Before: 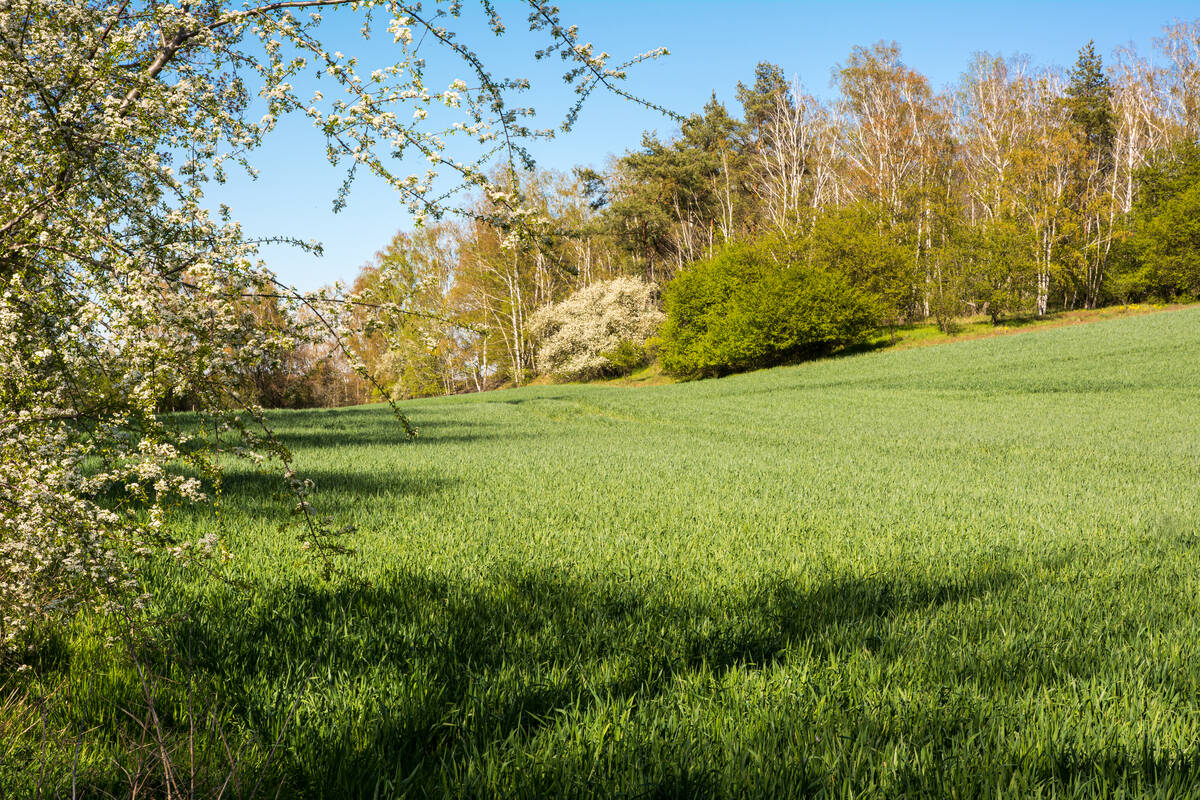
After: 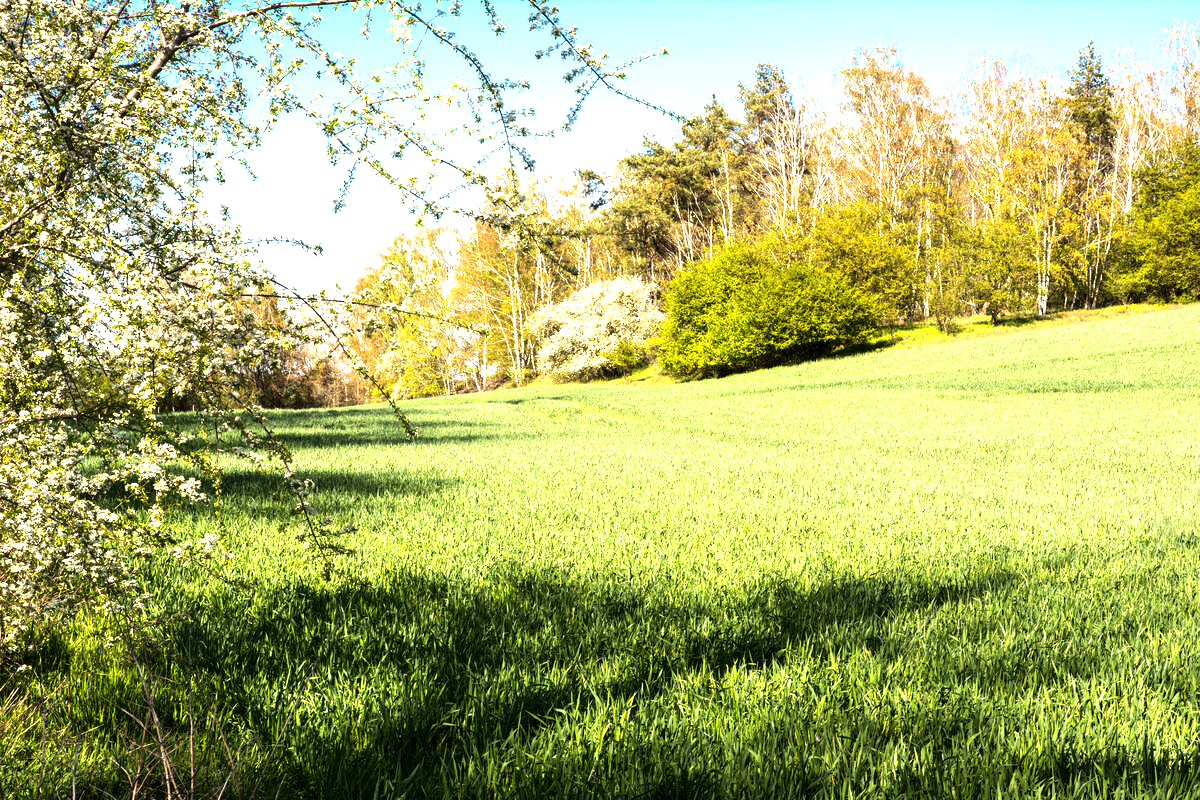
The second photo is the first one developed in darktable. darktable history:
exposure: black level correction 0, exposure 0.694 EV, compensate highlight preservation false
tone equalizer: -8 EV -0.765 EV, -7 EV -0.714 EV, -6 EV -0.587 EV, -5 EV -0.402 EV, -3 EV 0.393 EV, -2 EV 0.6 EV, -1 EV 0.675 EV, +0 EV 0.735 EV, edges refinement/feathering 500, mask exposure compensation -1.57 EV, preserve details no
